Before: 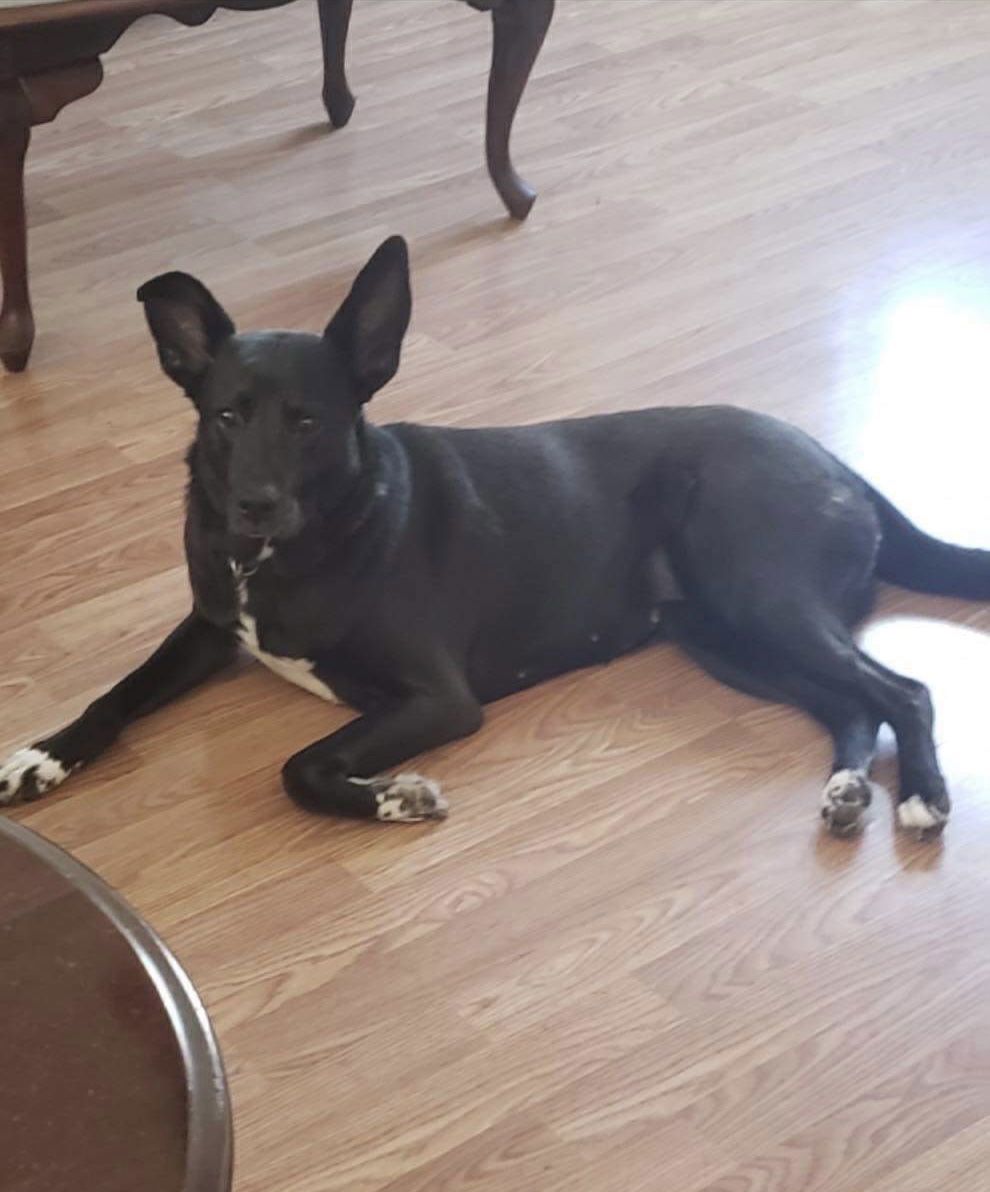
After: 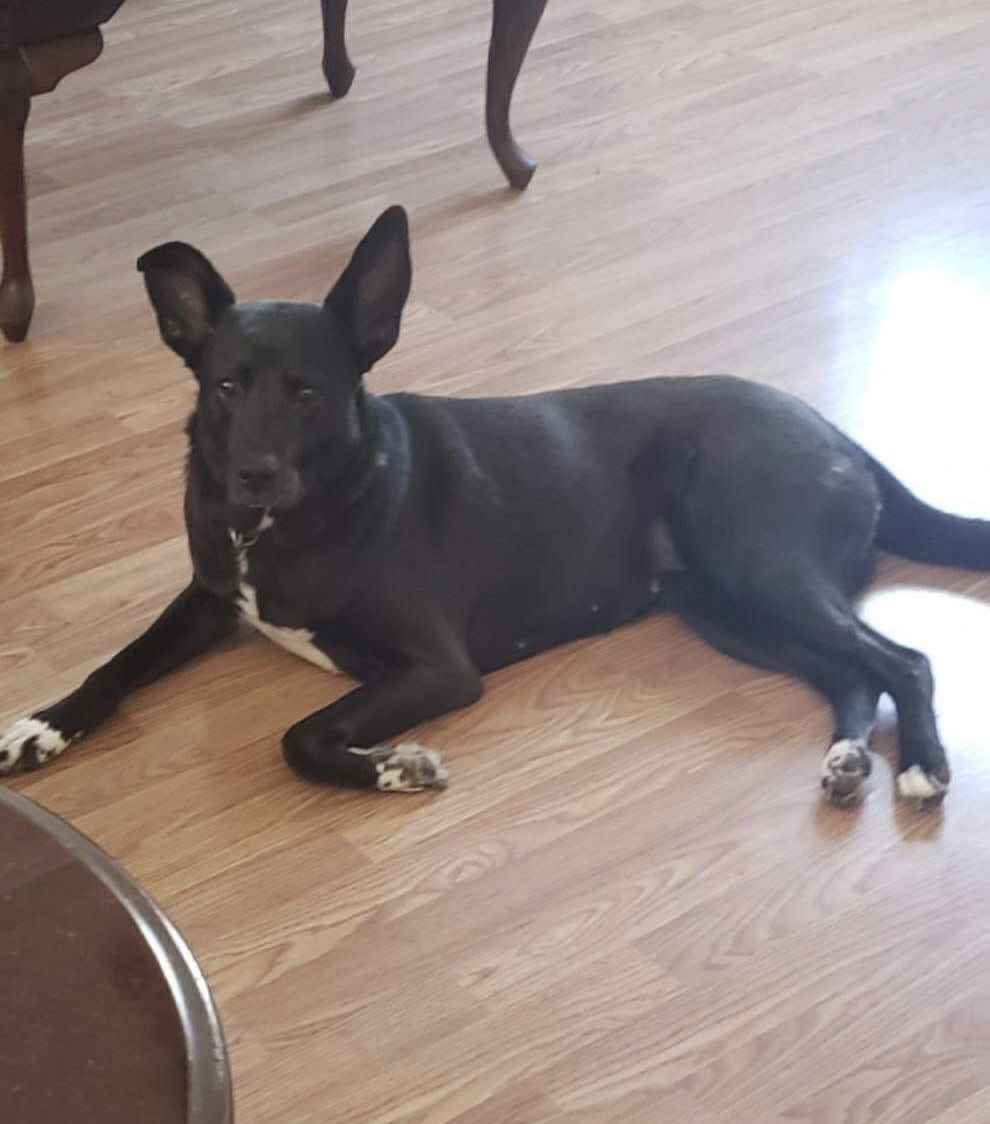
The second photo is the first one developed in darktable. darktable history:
crop and rotate: top 2.553%, bottom 3.147%
